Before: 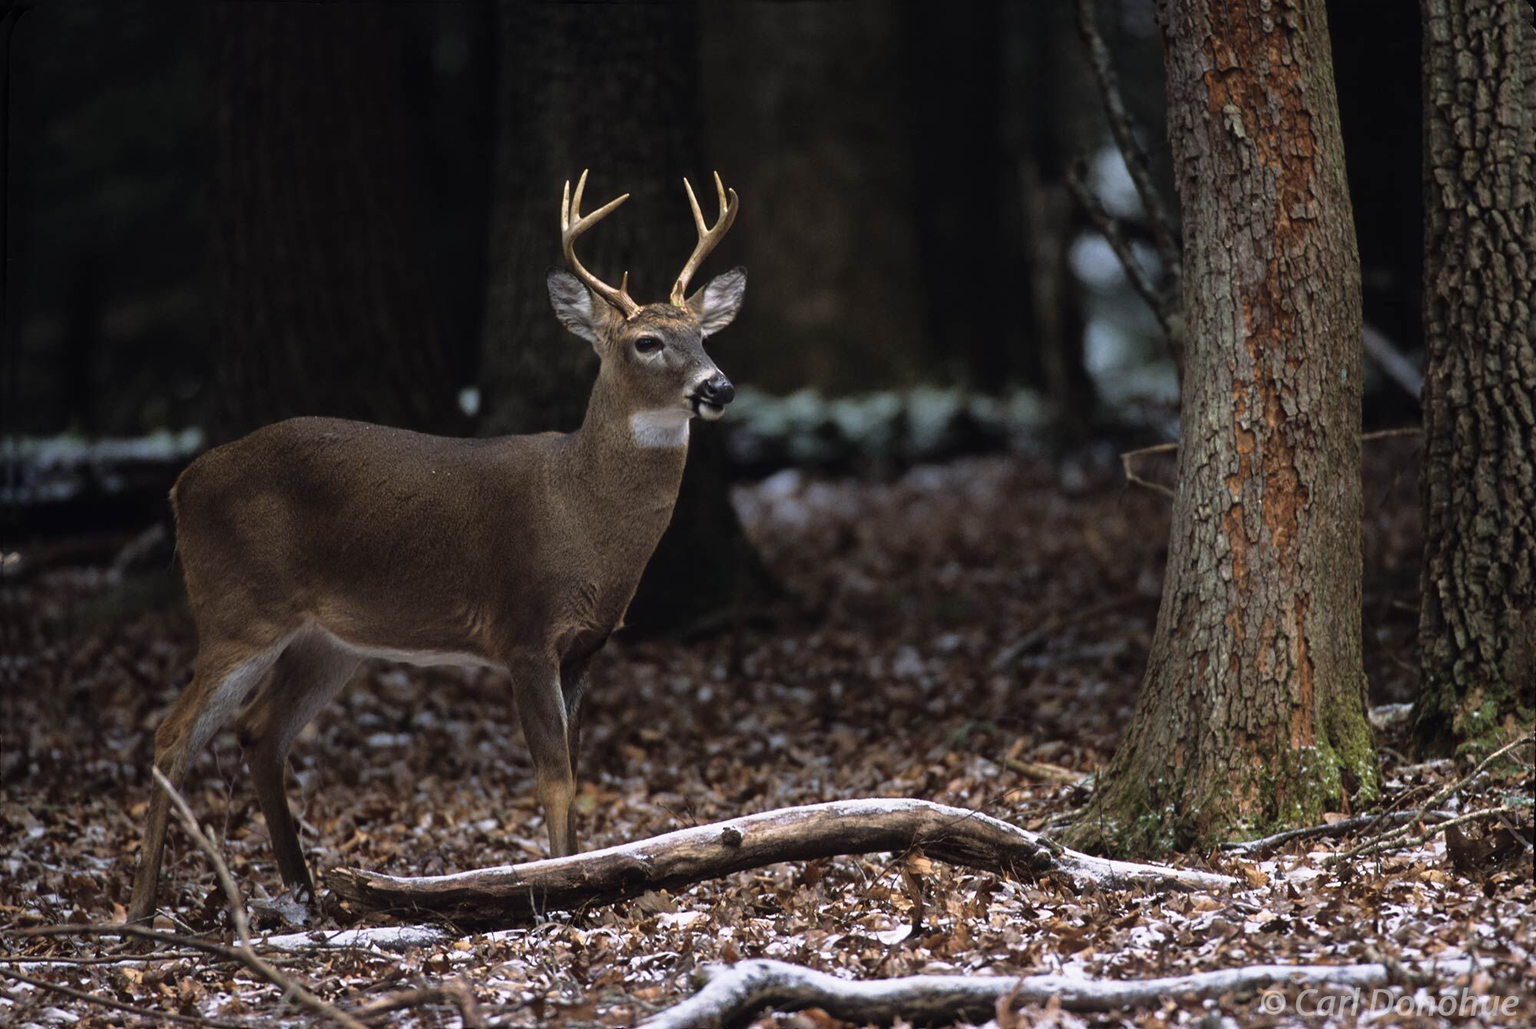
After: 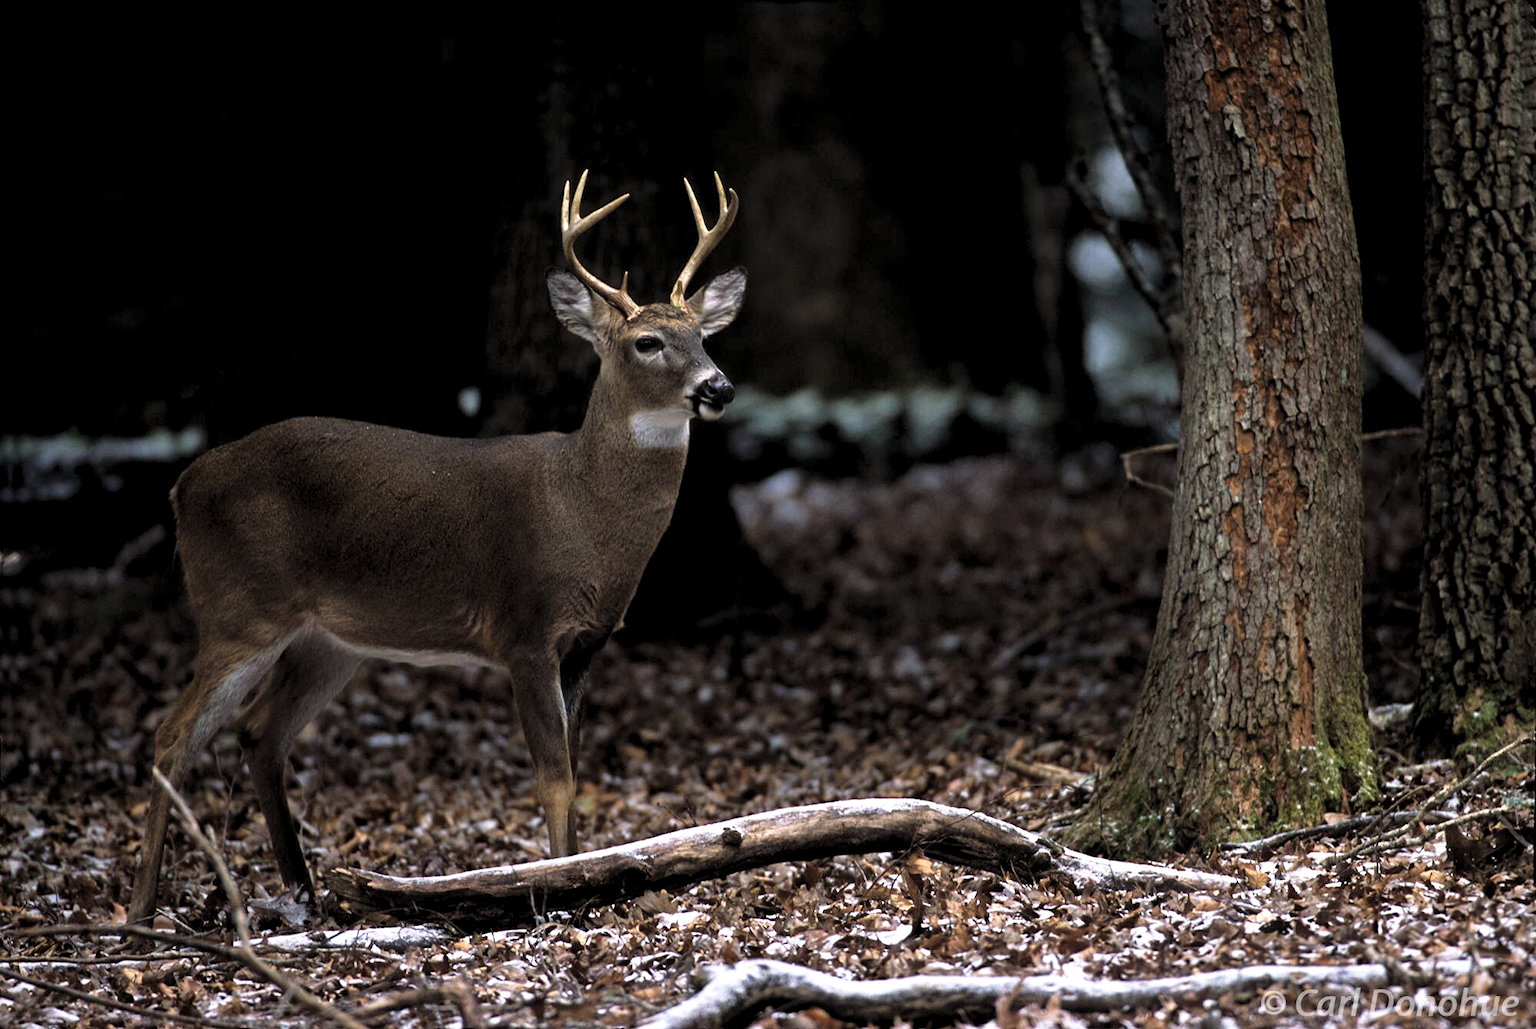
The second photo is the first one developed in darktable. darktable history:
tone equalizer: on, module defaults
exposure: black level correction 0.001, compensate highlight preservation false
levels: levels [0.062, 0.494, 0.925]
